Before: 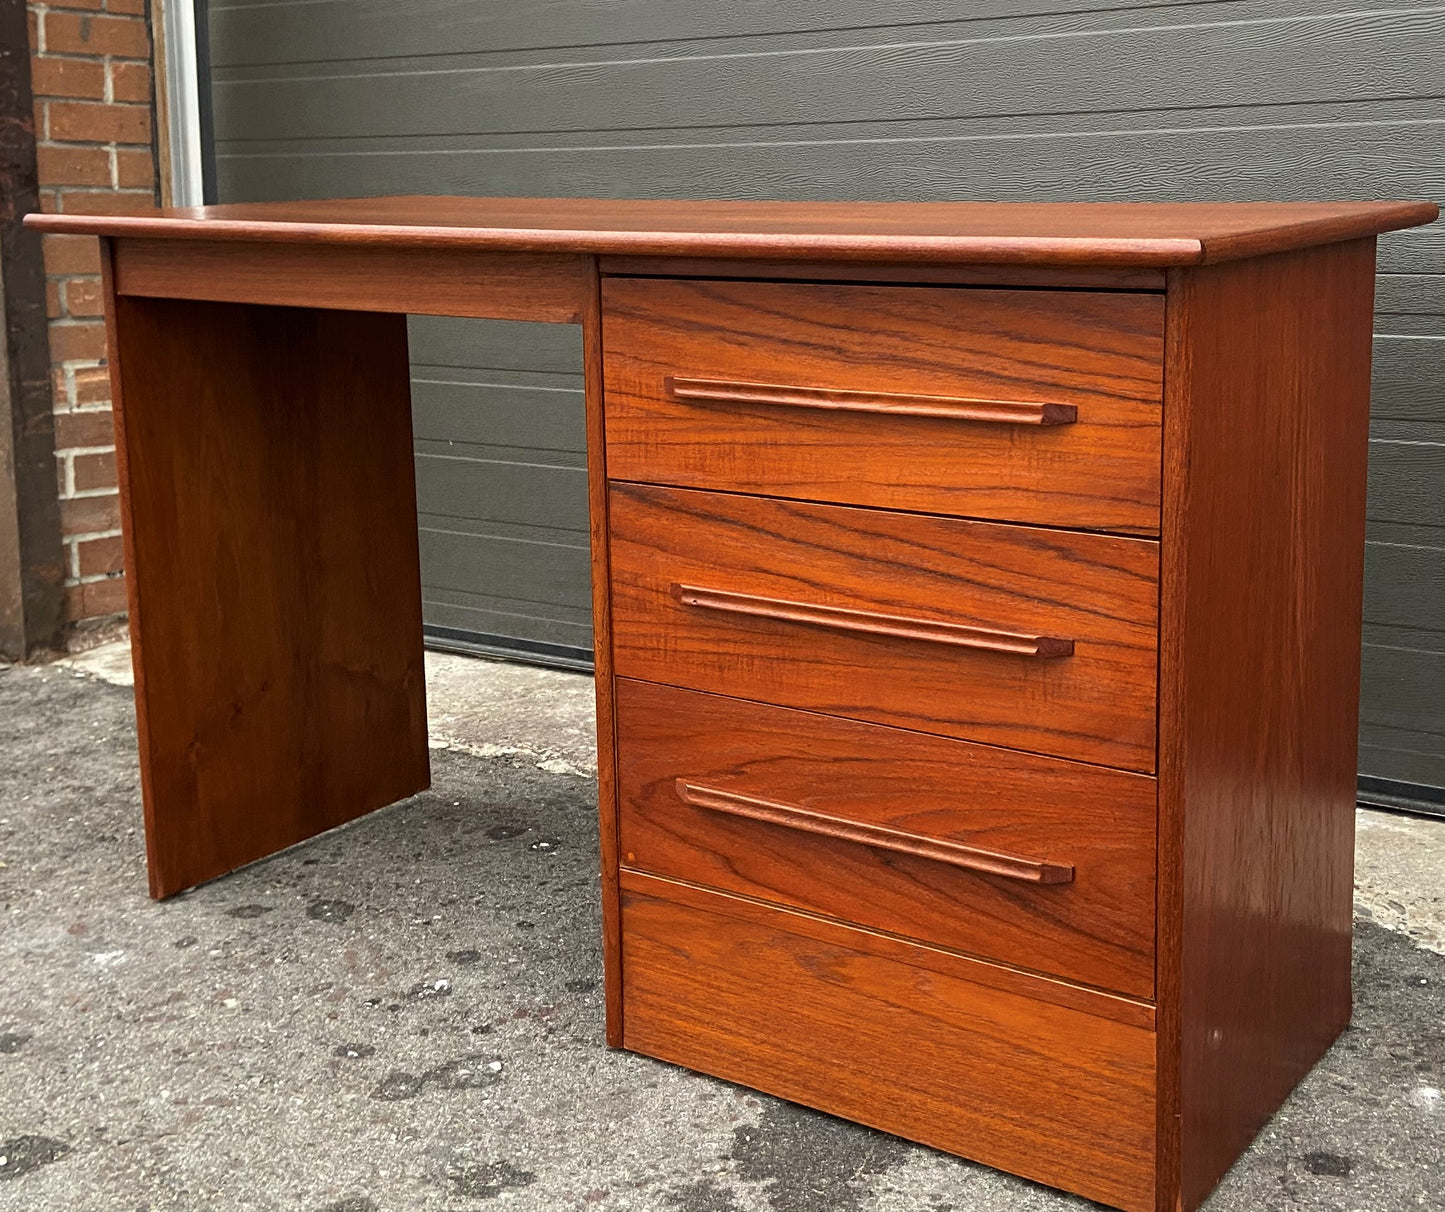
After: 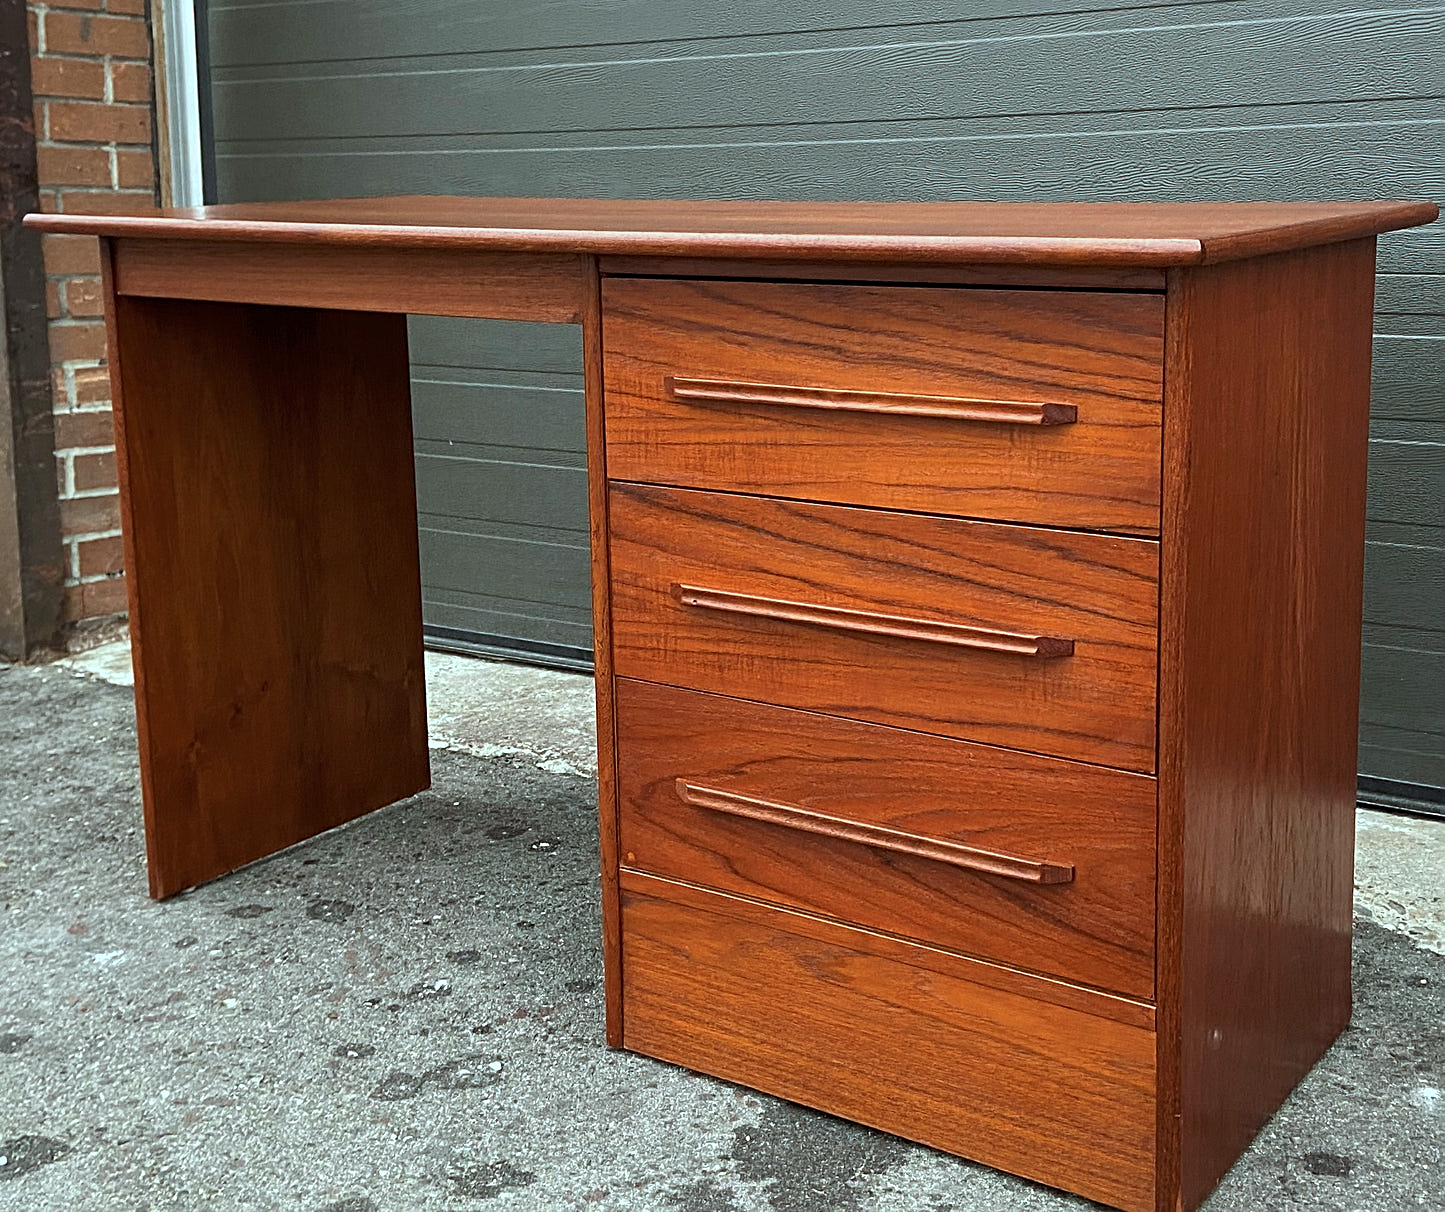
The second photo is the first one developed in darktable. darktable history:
sharpen: on, module defaults
color correction: highlights a* -10.04, highlights b* -10.37
